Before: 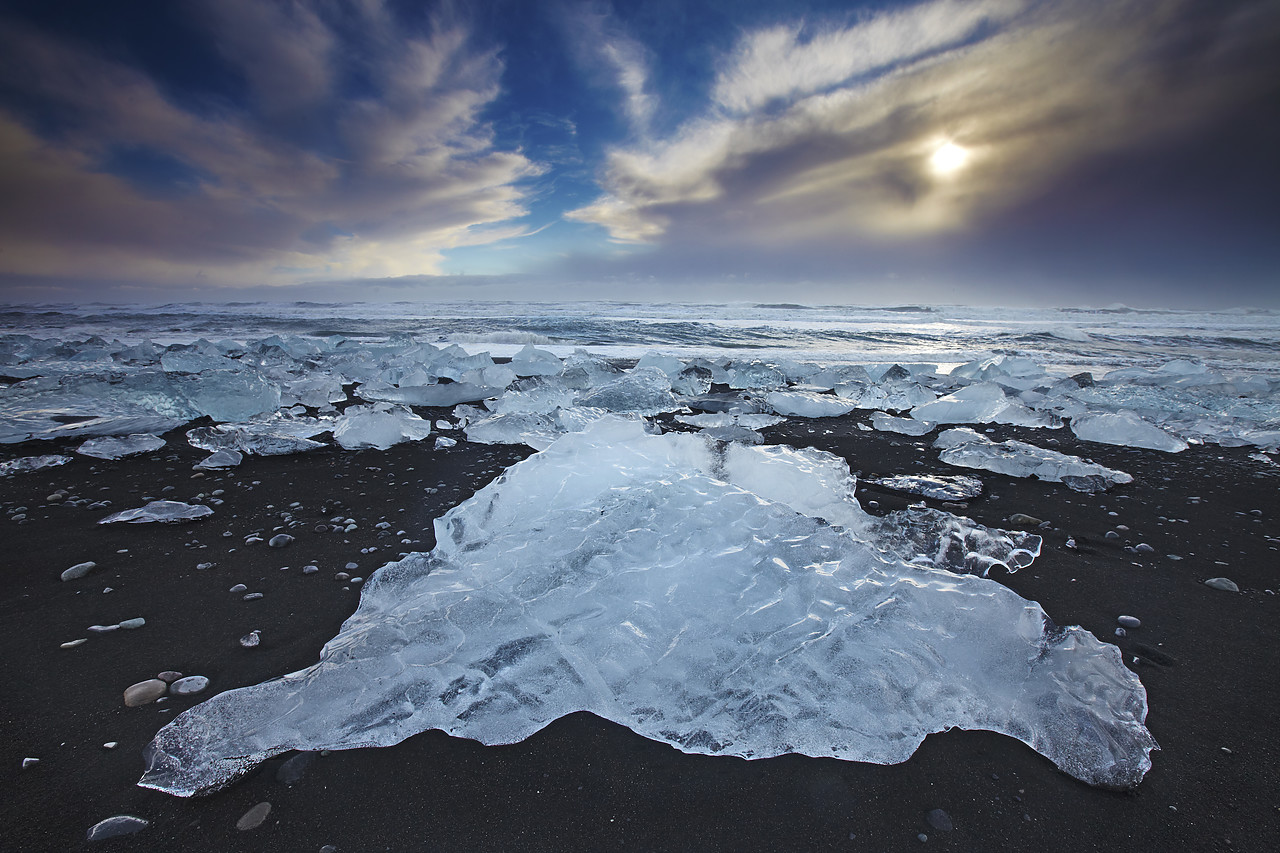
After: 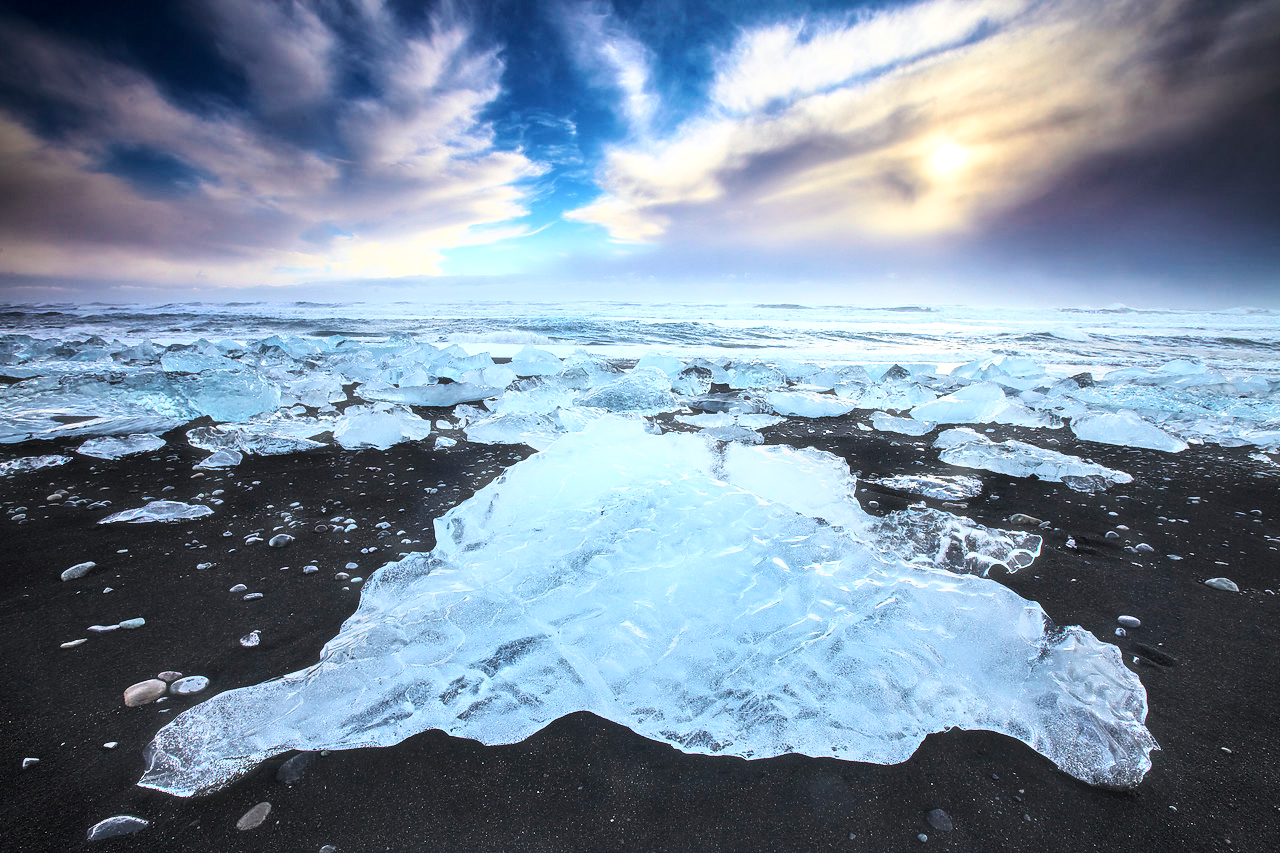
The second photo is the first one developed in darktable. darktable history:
local contrast: on, module defaults
haze removal: strength -0.108, compatibility mode true, adaptive false
base curve: curves: ch0 [(0, 0) (0.007, 0.004) (0.027, 0.03) (0.046, 0.07) (0.207, 0.54) (0.442, 0.872) (0.673, 0.972) (1, 1)], exposure shift 0.571
